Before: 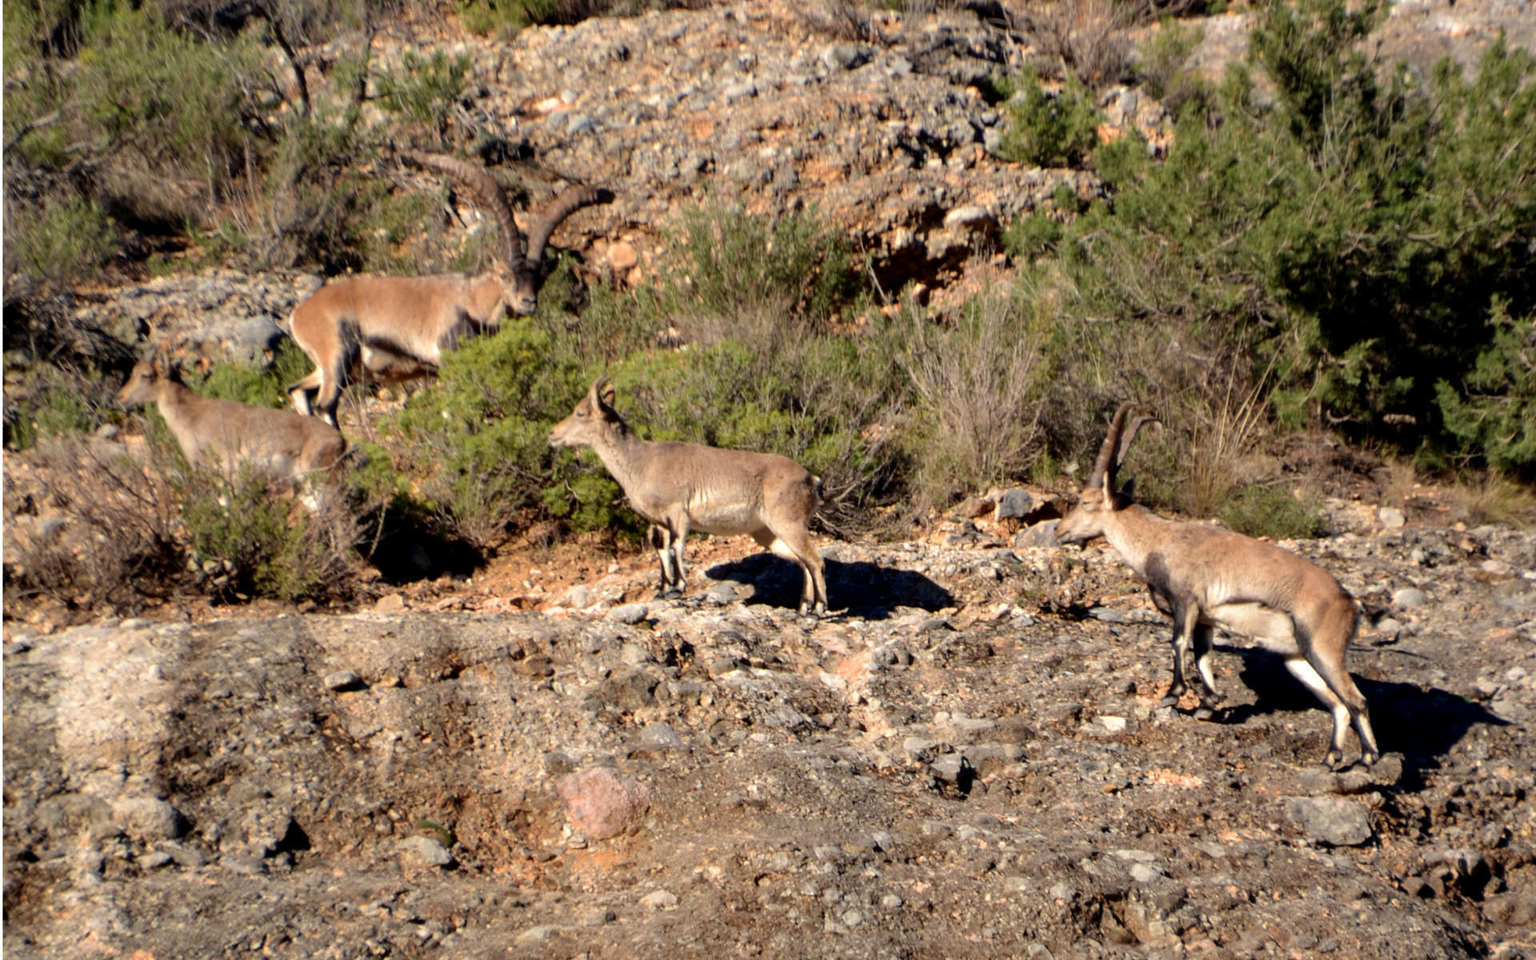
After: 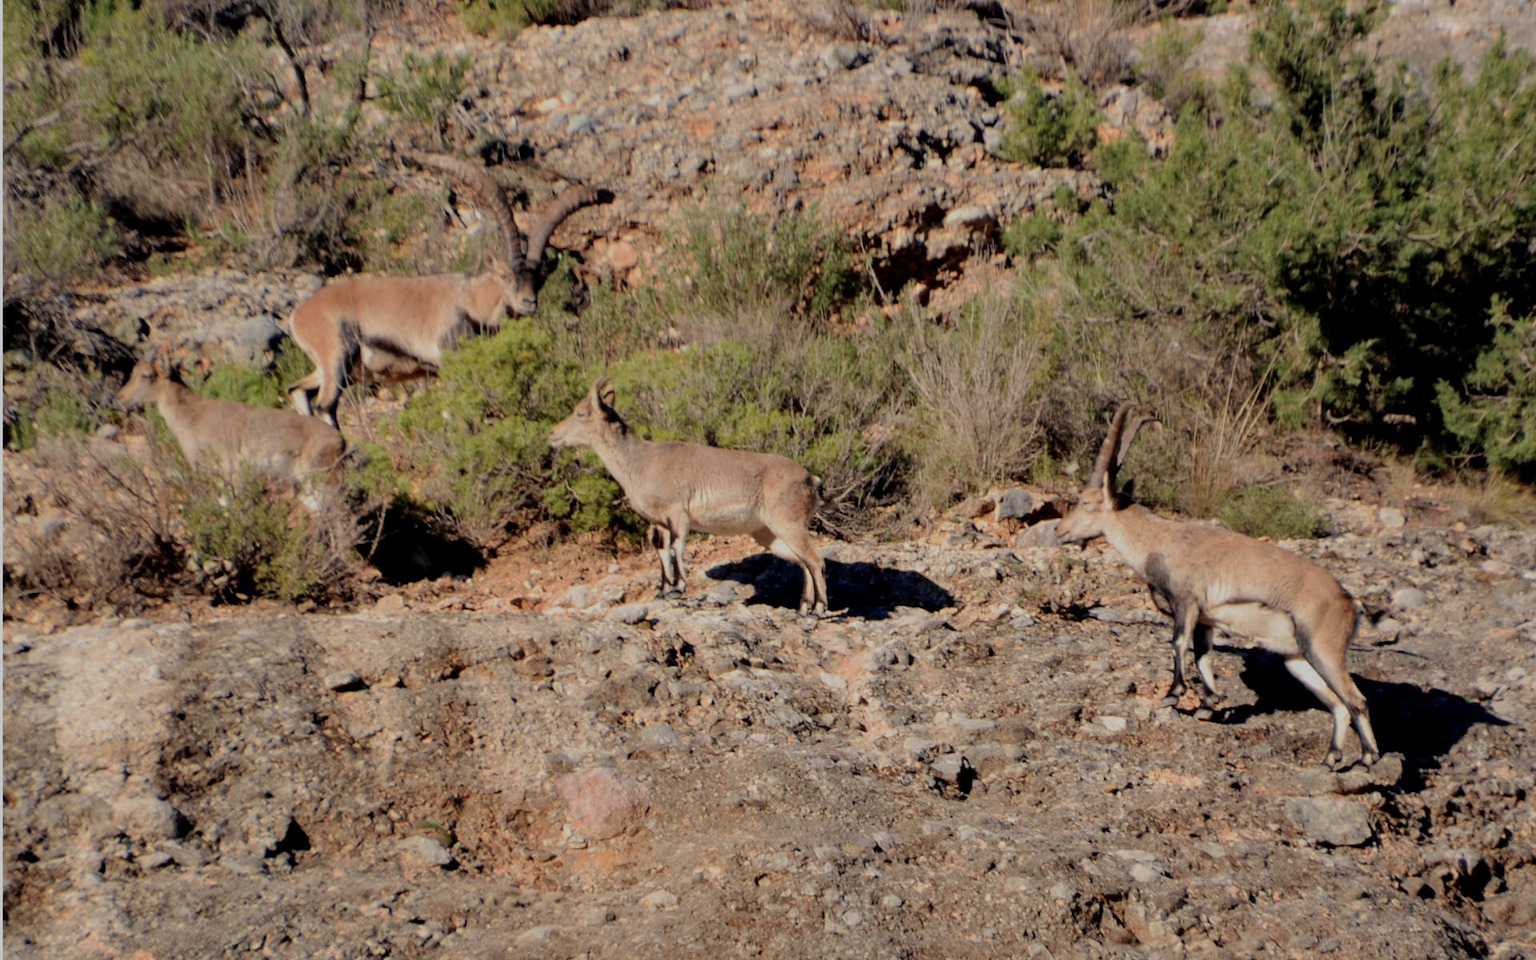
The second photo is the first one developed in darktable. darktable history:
filmic rgb: middle gray luminance 4.51%, black relative exposure -12.97 EV, white relative exposure 5.04 EV, target black luminance 0%, hardness 5.17, latitude 59.51%, contrast 0.764, highlights saturation mix 4.64%, shadows ↔ highlights balance 25.95%
